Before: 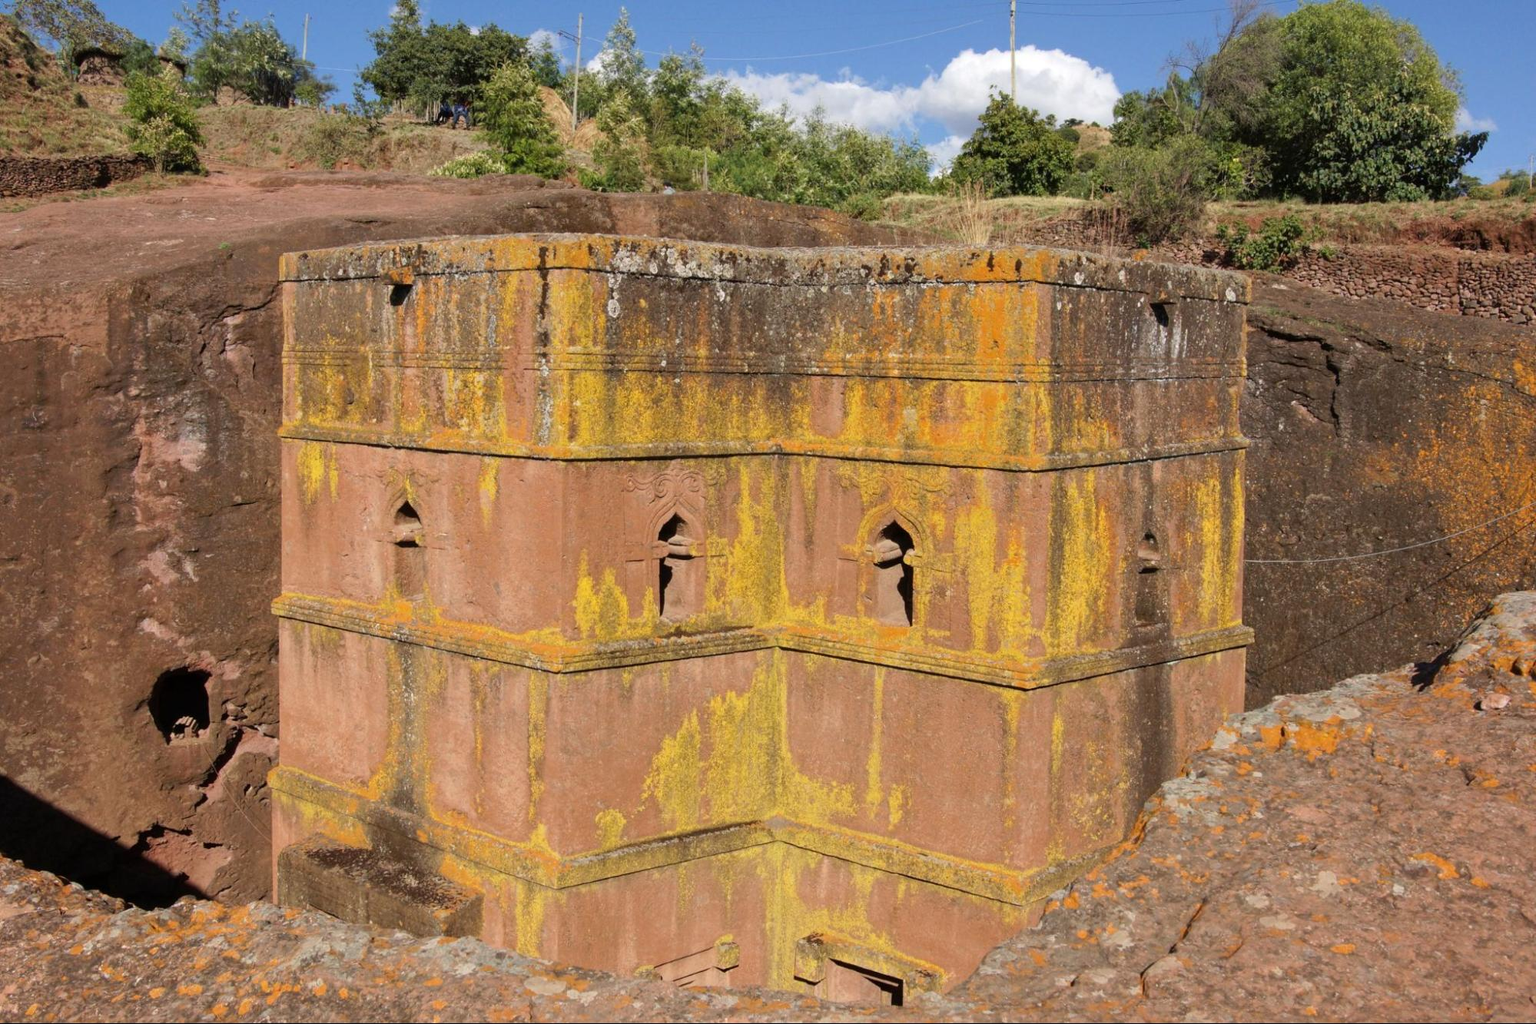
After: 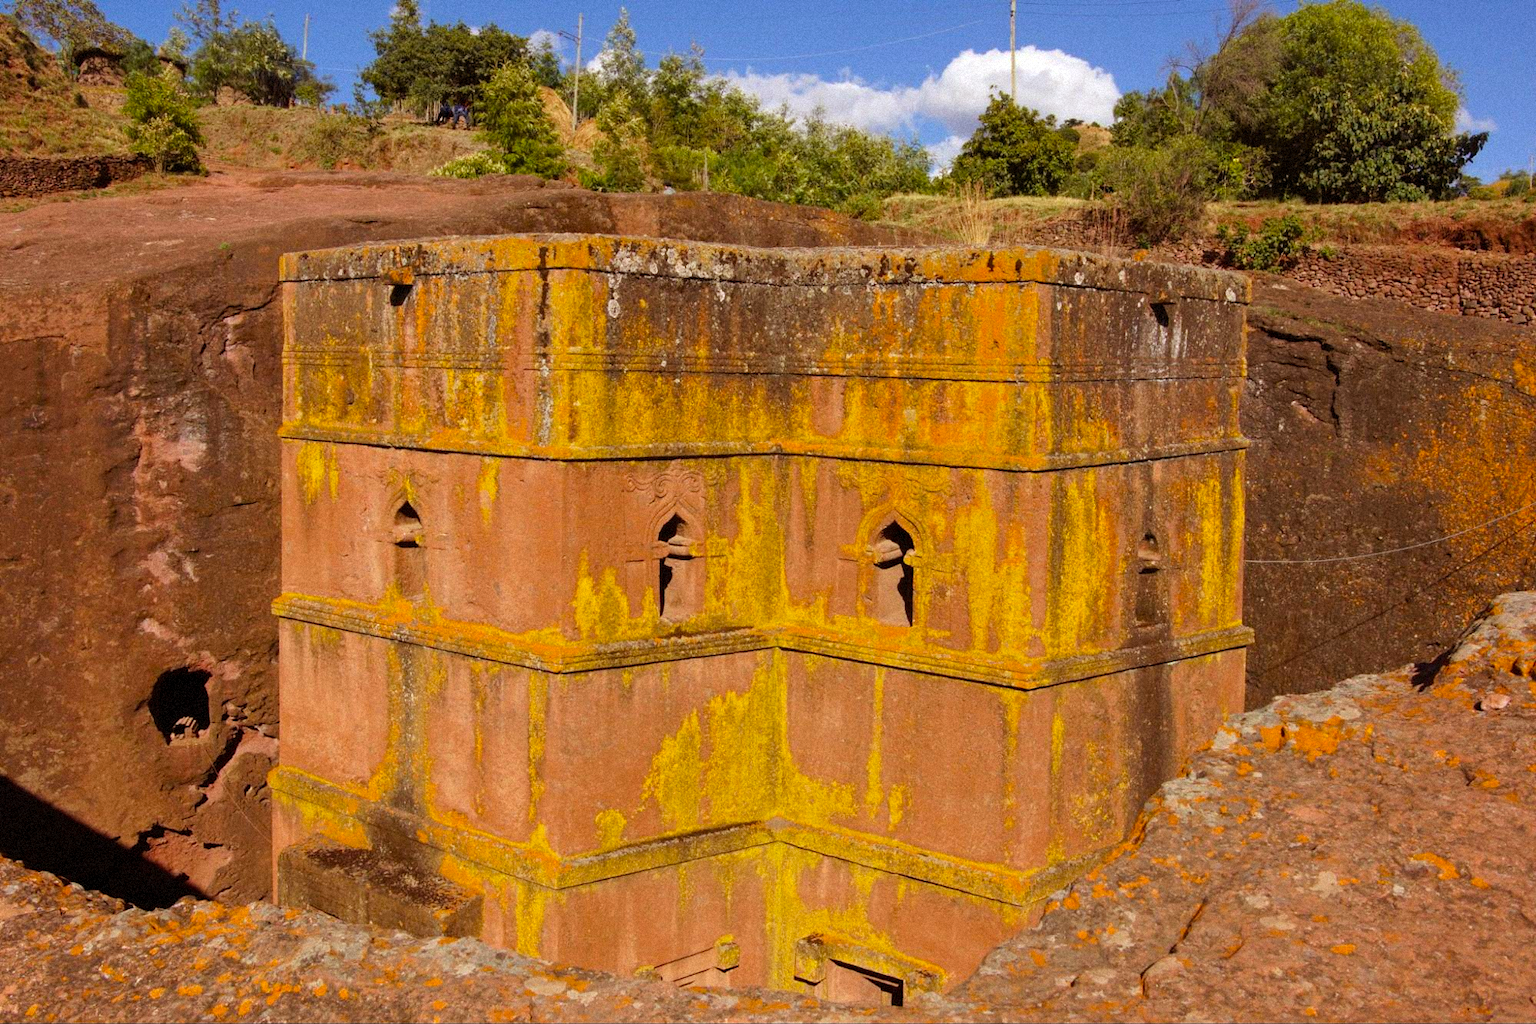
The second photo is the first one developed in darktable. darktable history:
color balance rgb: perceptual saturation grading › global saturation 20%, global vibrance 20%
rgb levels: mode RGB, independent channels, levels [[0, 0.5, 1], [0, 0.521, 1], [0, 0.536, 1]]
grain: mid-tones bias 0%
